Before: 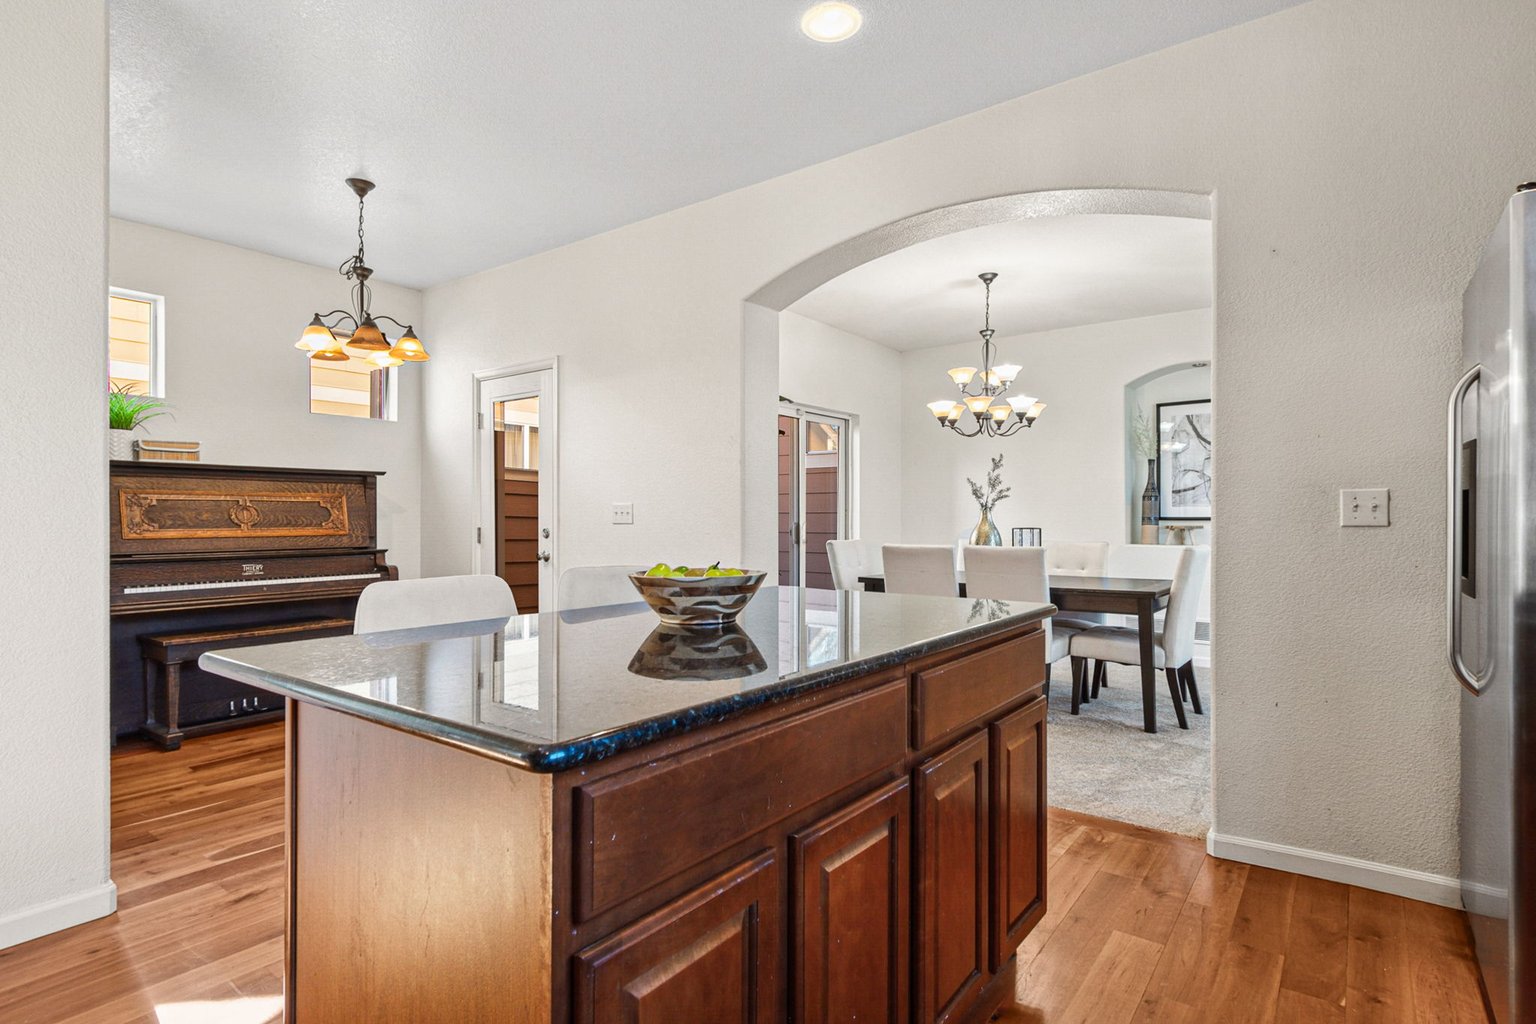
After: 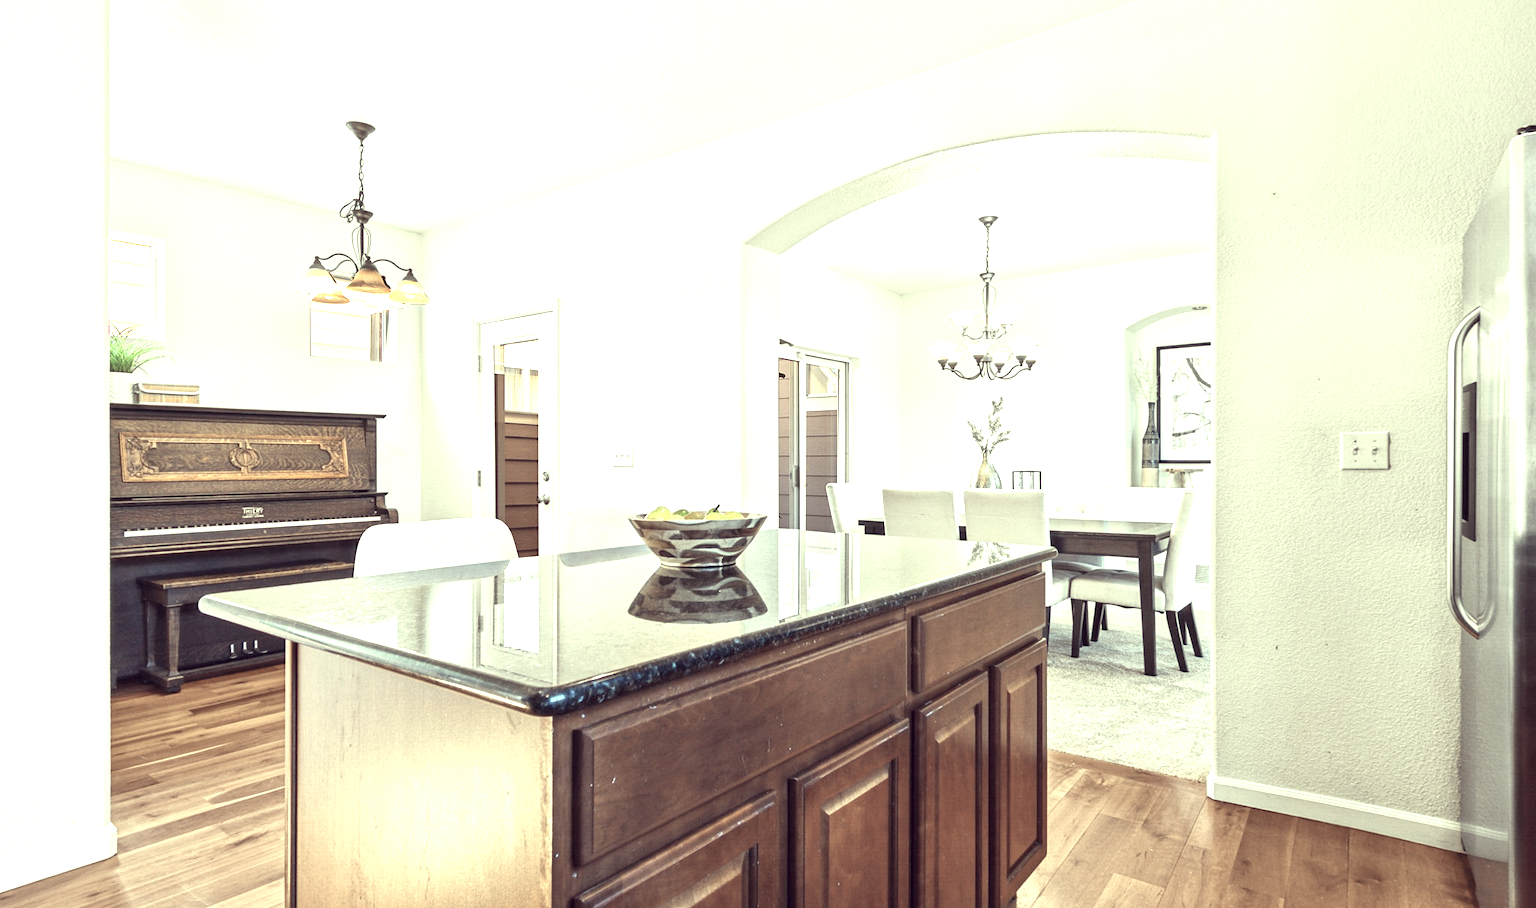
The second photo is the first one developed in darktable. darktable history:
color correction: highlights a* -20.17, highlights b* 20.27, shadows a* 20.03, shadows b* -20.46, saturation 0.43
crop and rotate: top 5.609%, bottom 5.609%
white balance: red 1.029, blue 0.92
exposure: black level correction 0, exposure 1.2 EV, compensate exposure bias true, compensate highlight preservation false
